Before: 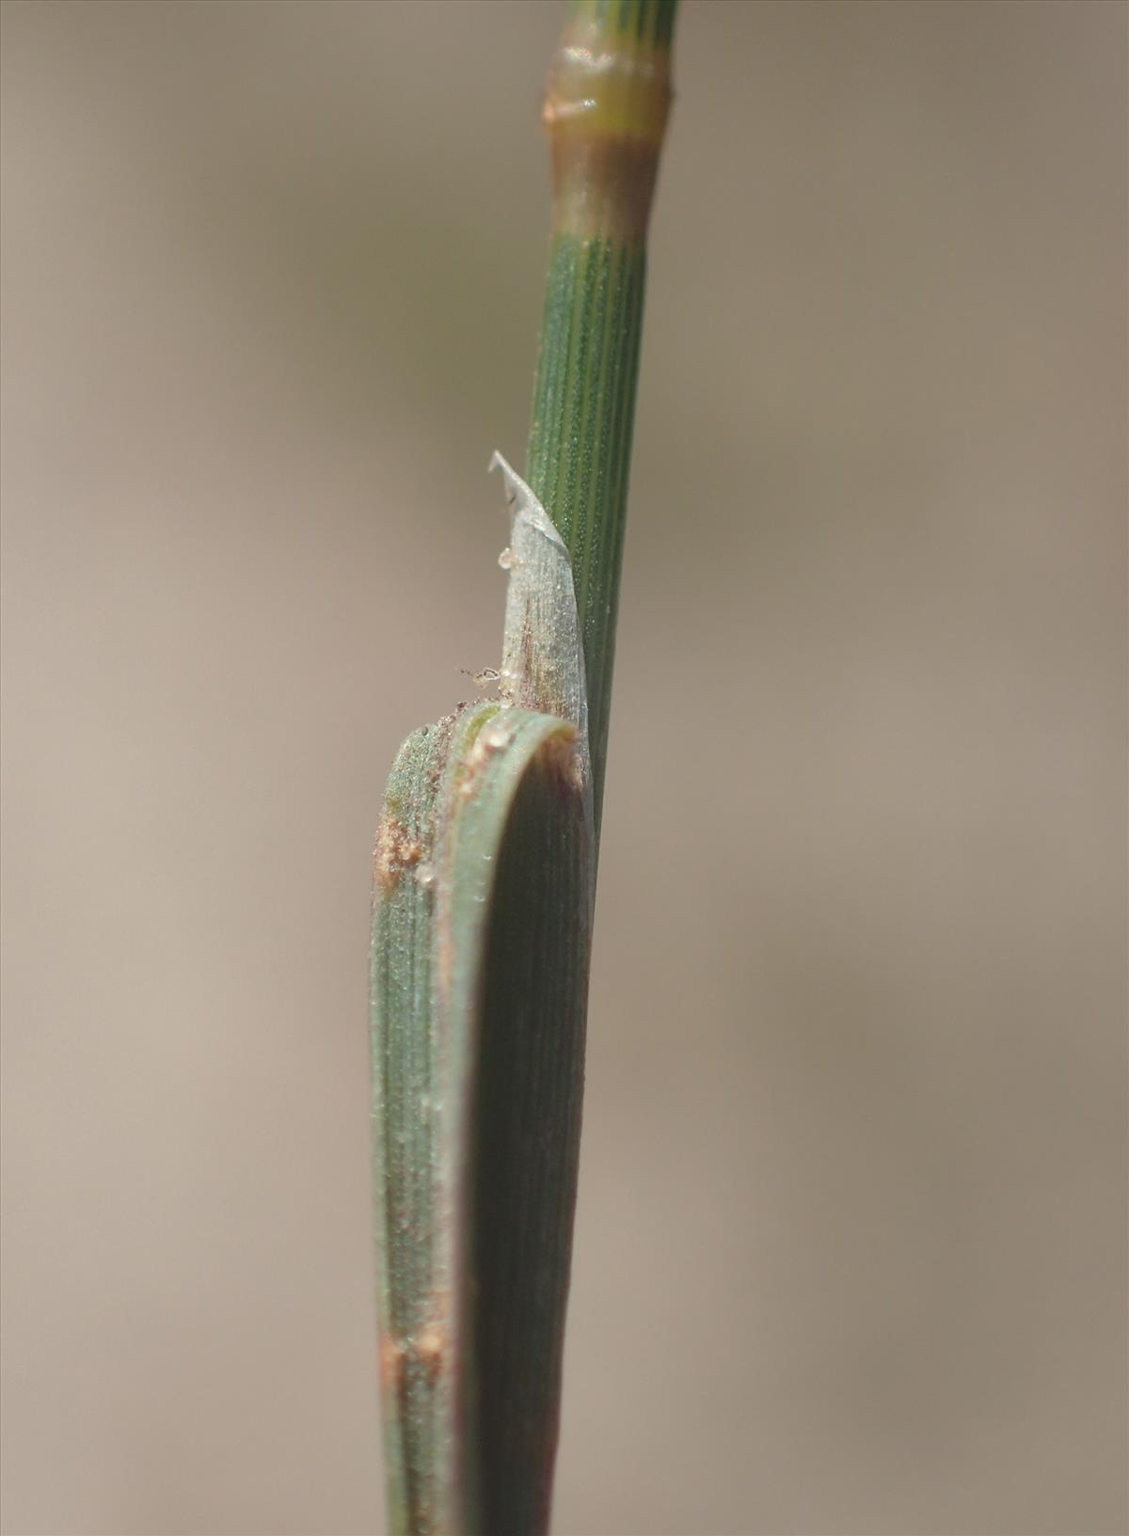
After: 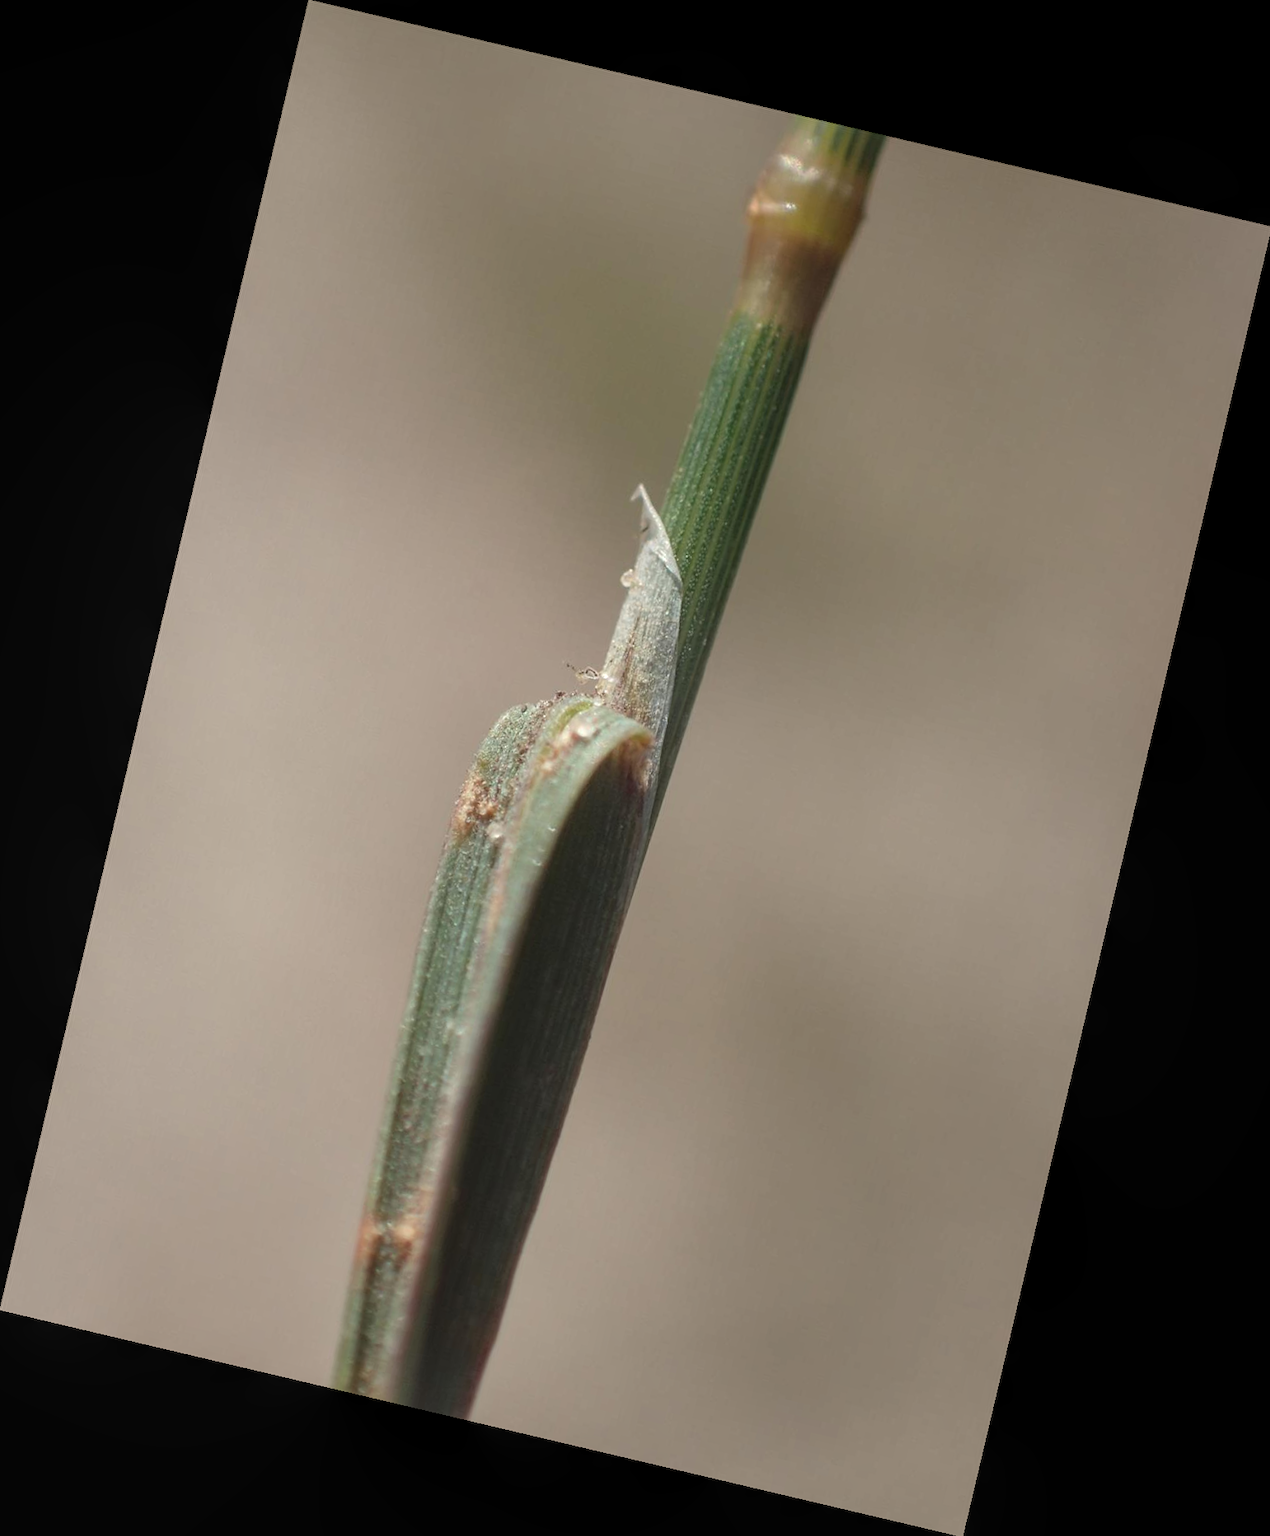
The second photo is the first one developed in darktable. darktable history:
local contrast: on, module defaults
rotate and perspective: rotation 13.27°, automatic cropping off
